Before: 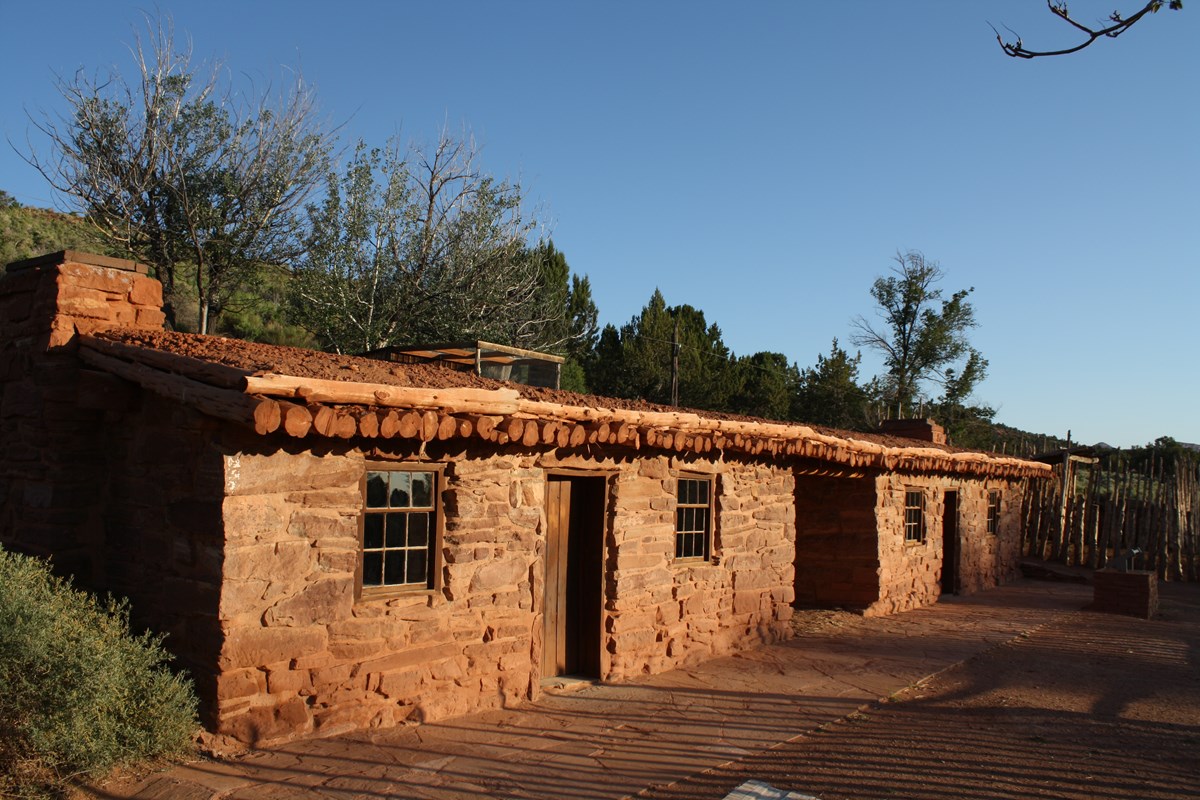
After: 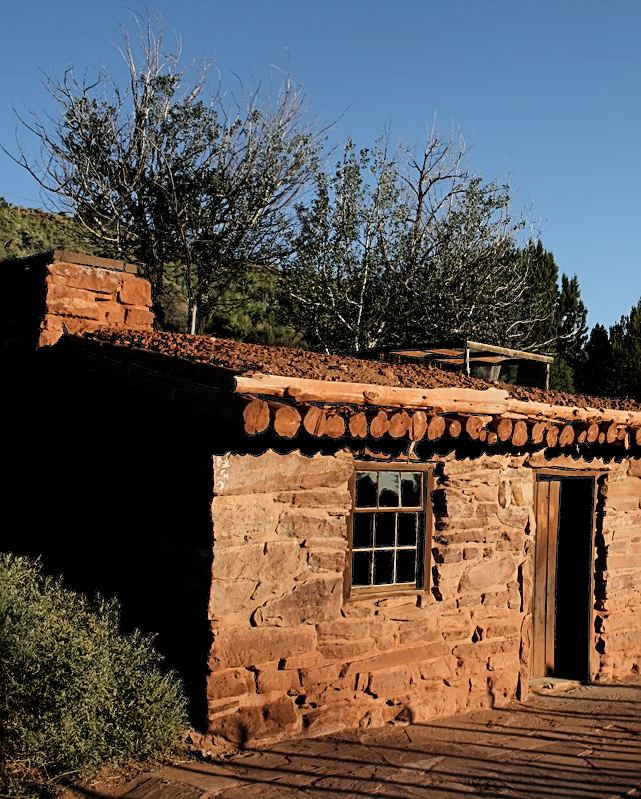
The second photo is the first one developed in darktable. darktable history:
filmic rgb: black relative exposure -7.49 EV, white relative exposure 5 EV, threshold 5.99 EV, hardness 3.33, contrast 1.296, add noise in highlights 0.002, preserve chrominance luminance Y, color science v3 (2019), use custom middle-gray values true, contrast in highlights soft, enable highlight reconstruction true
crop: left 0.993%, right 45.542%, bottom 0.09%
sharpen: on, module defaults
